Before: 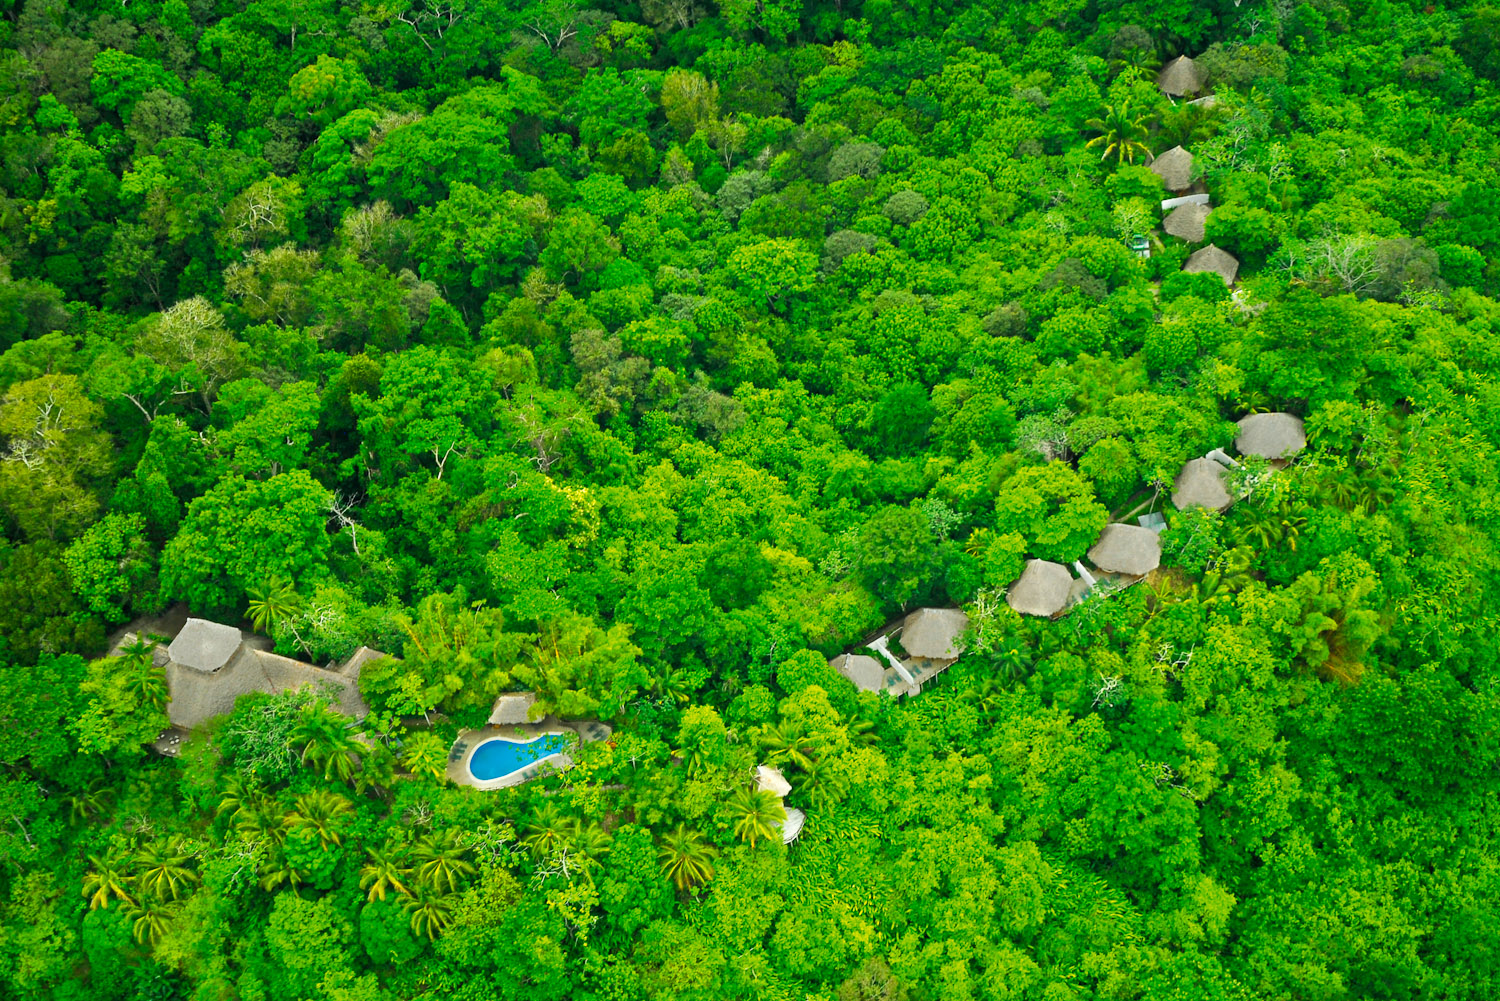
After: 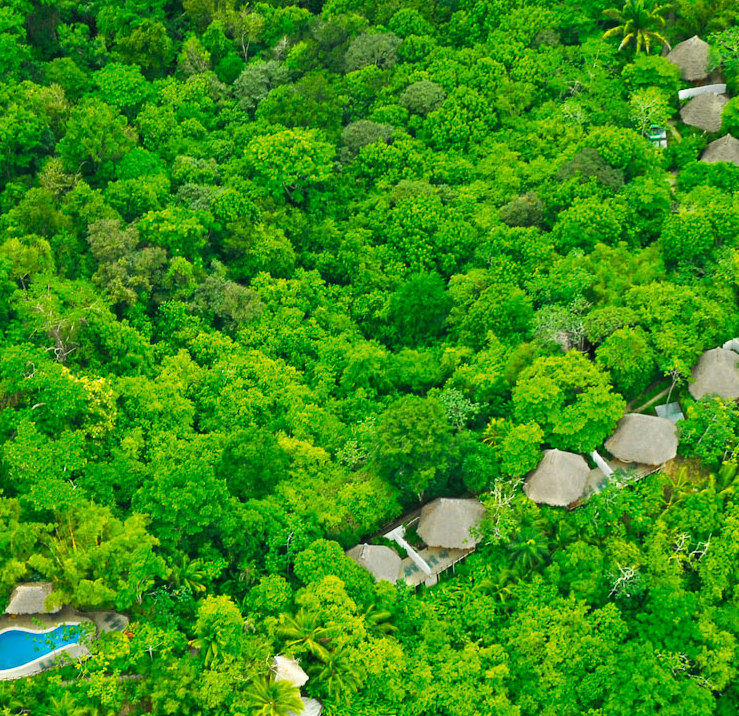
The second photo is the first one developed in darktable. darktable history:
crop: left 32.265%, top 11.002%, right 18.428%, bottom 17.453%
